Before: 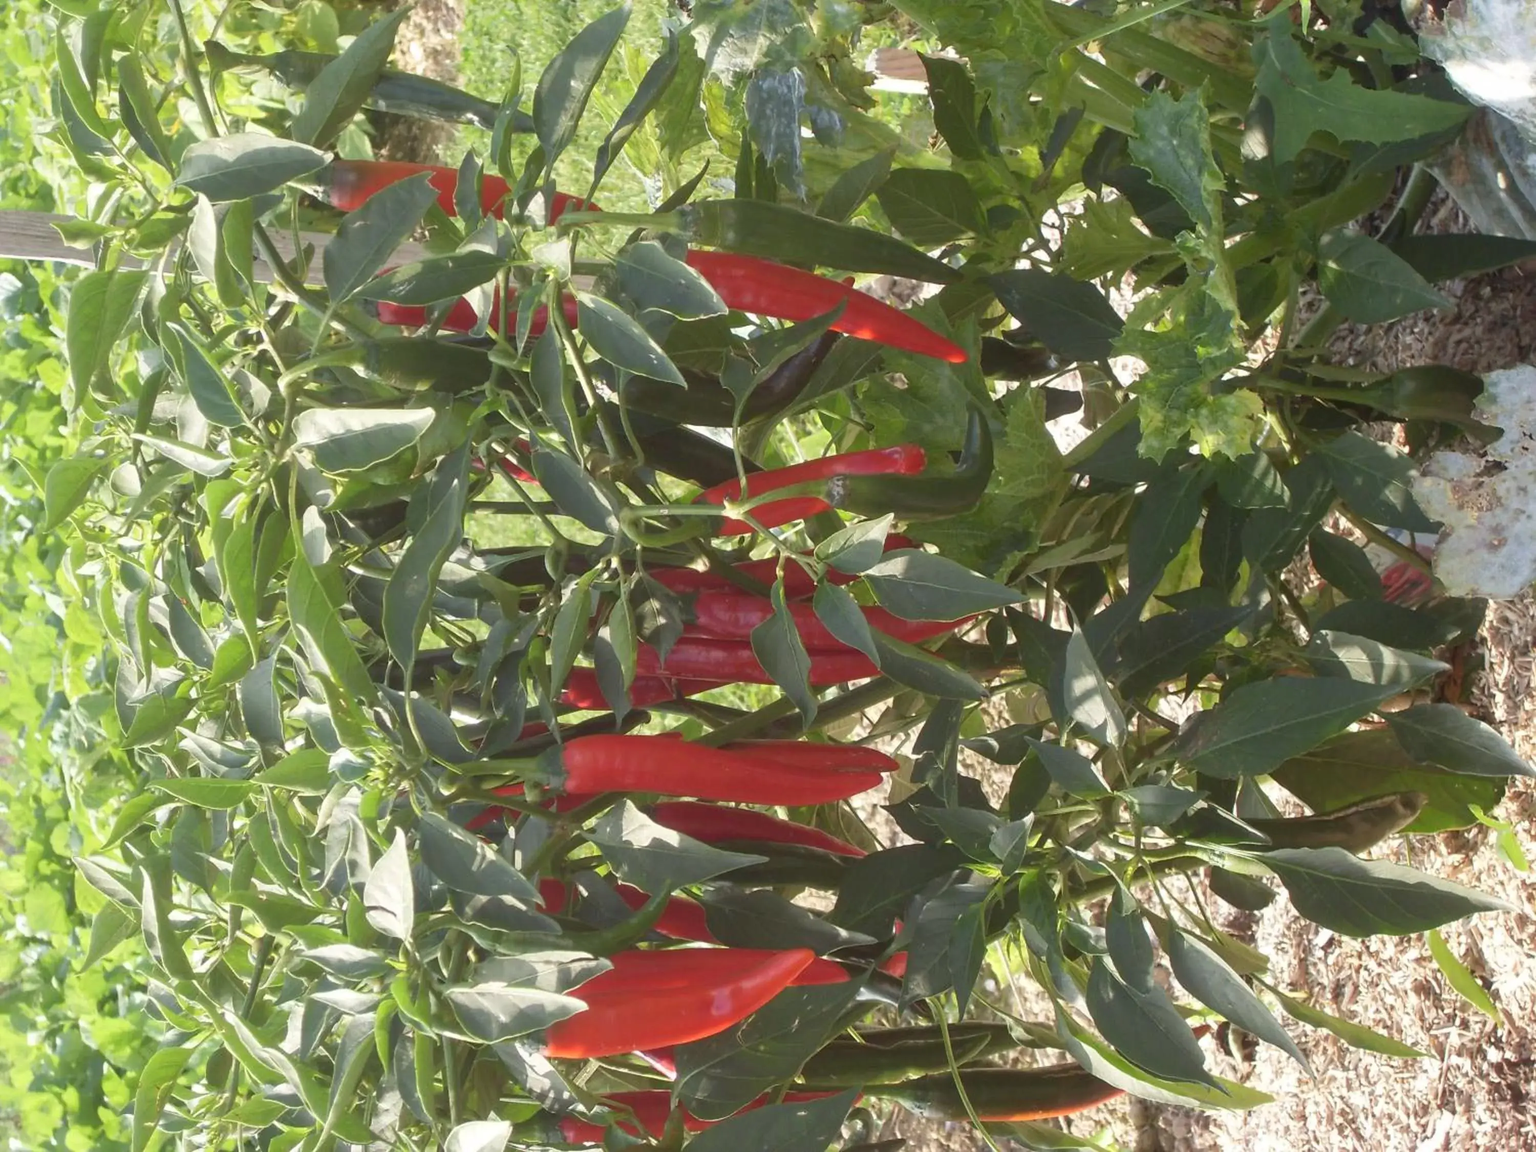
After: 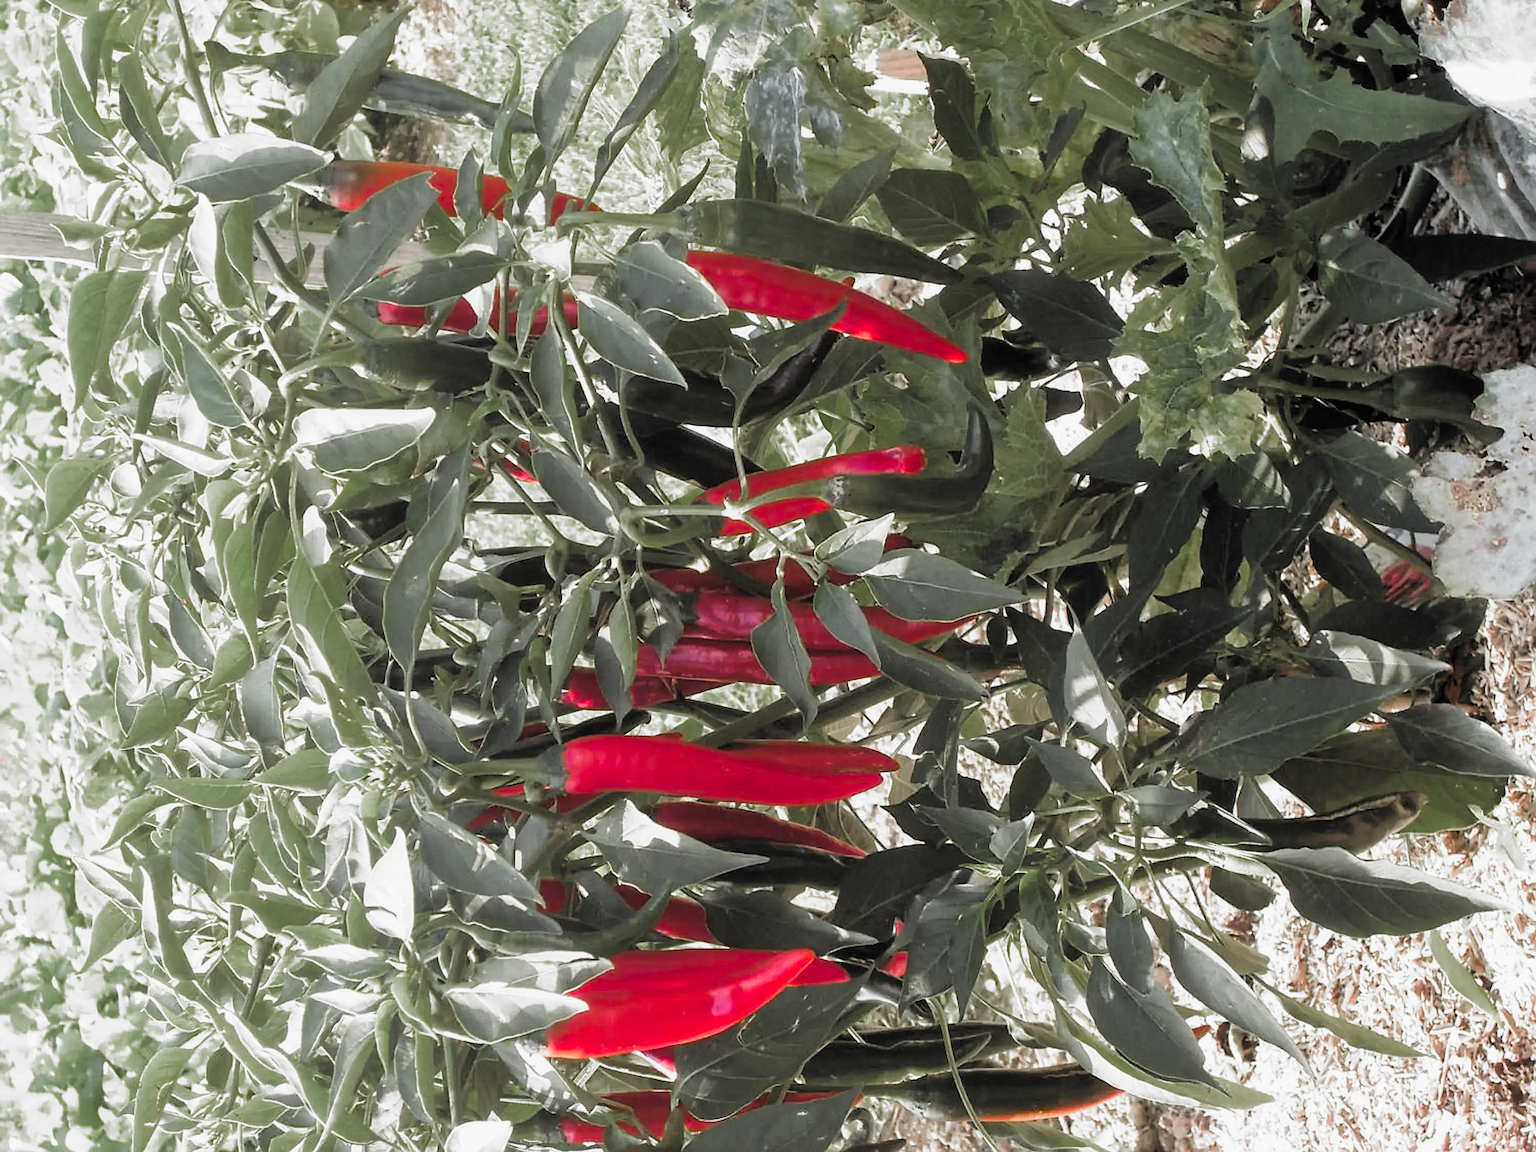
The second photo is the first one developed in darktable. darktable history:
filmic rgb: black relative exposure -5.14 EV, white relative exposure 4 EV, threshold 3 EV, structure ↔ texture 99.85%, hardness 2.88, contrast 1.386, highlights saturation mix -28.74%, add noise in highlights 0.001, preserve chrominance luminance Y, color science v3 (2019), use custom middle-gray values true, contrast in highlights soft, enable highlight reconstruction true
contrast brightness saturation: contrast 0.052, brightness 0.059, saturation 0.014
sharpen: on, module defaults
tone equalizer: -8 EV -0.384 EV, -7 EV -0.42 EV, -6 EV -0.346 EV, -5 EV -0.216 EV, -3 EV 0.246 EV, -2 EV 0.307 EV, -1 EV 0.391 EV, +0 EV 0.431 EV, mask exposure compensation -0.506 EV
color zones: curves: ch0 [(0, 0.48) (0.209, 0.398) (0.305, 0.332) (0.429, 0.493) (0.571, 0.5) (0.714, 0.5) (0.857, 0.5) (1, 0.48)]; ch1 [(0, 0.736) (0.143, 0.625) (0.225, 0.371) (0.429, 0.256) (0.571, 0.241) (0.714, 0.213) (0.857, 0.48) (1, 0.736)]; ch2 [(0, 0.448) (0.143, 0.498) (0.286, 0.5) (0.429, 0.5) (0.571, 0.5) (0.714, 0.5) (0.857, 0.5) (1, 0.448)]
